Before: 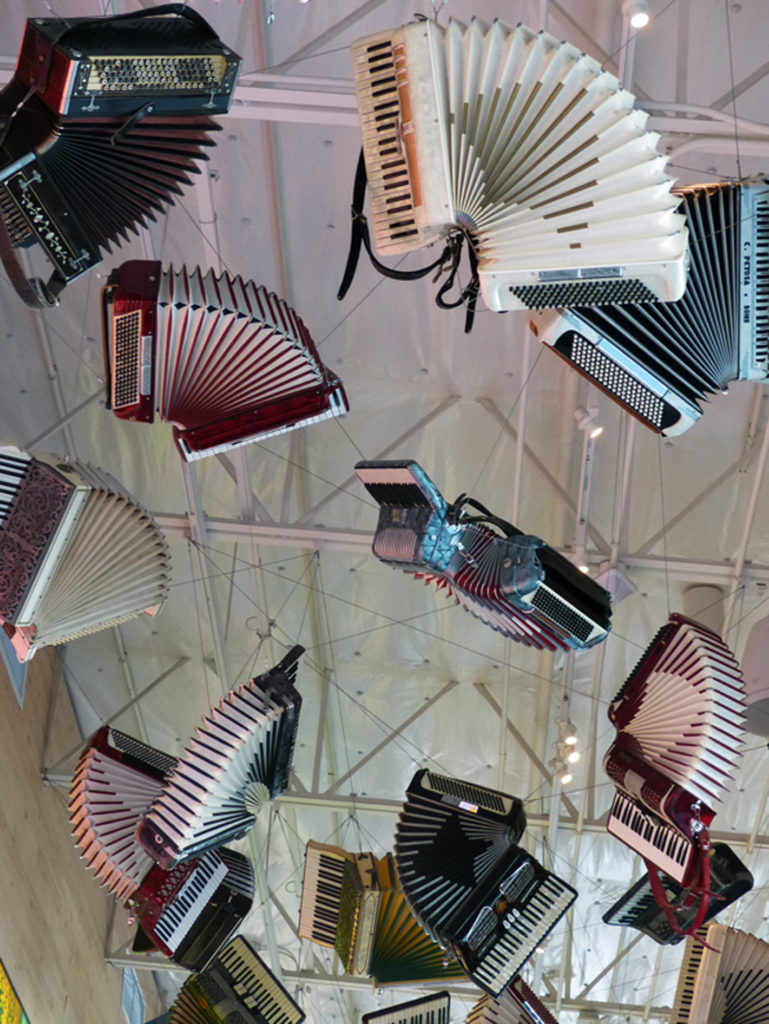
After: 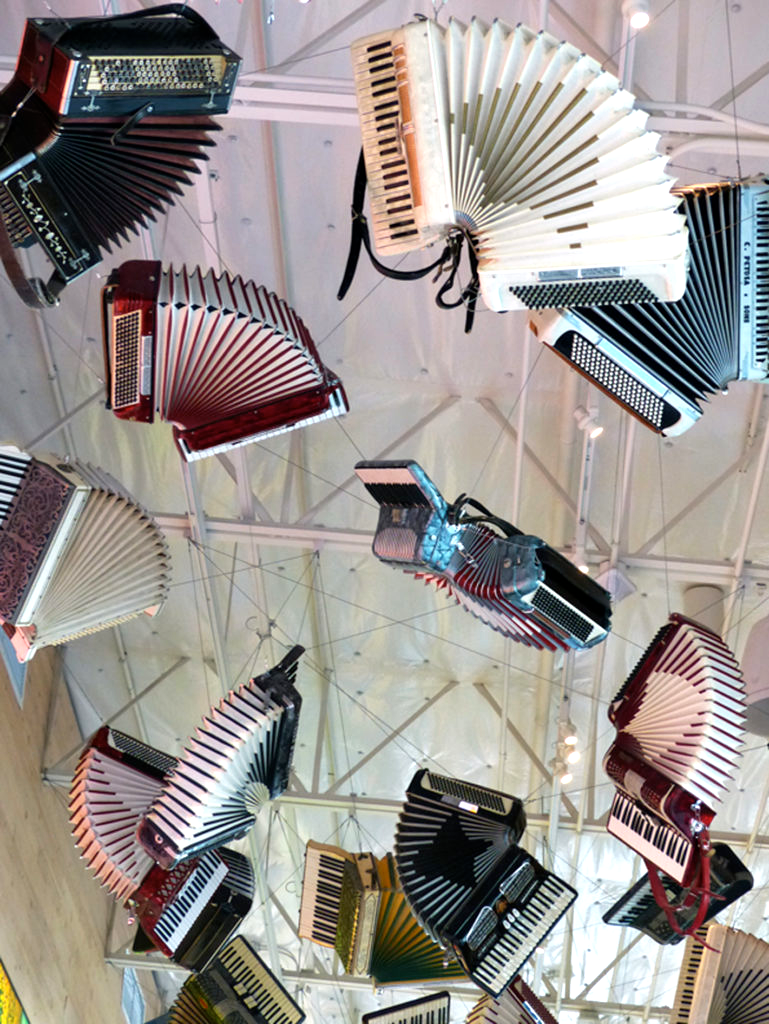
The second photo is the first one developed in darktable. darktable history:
exposure: exposure 0.603 EV, compensate exposure bias true, compensate highlight preservation false
